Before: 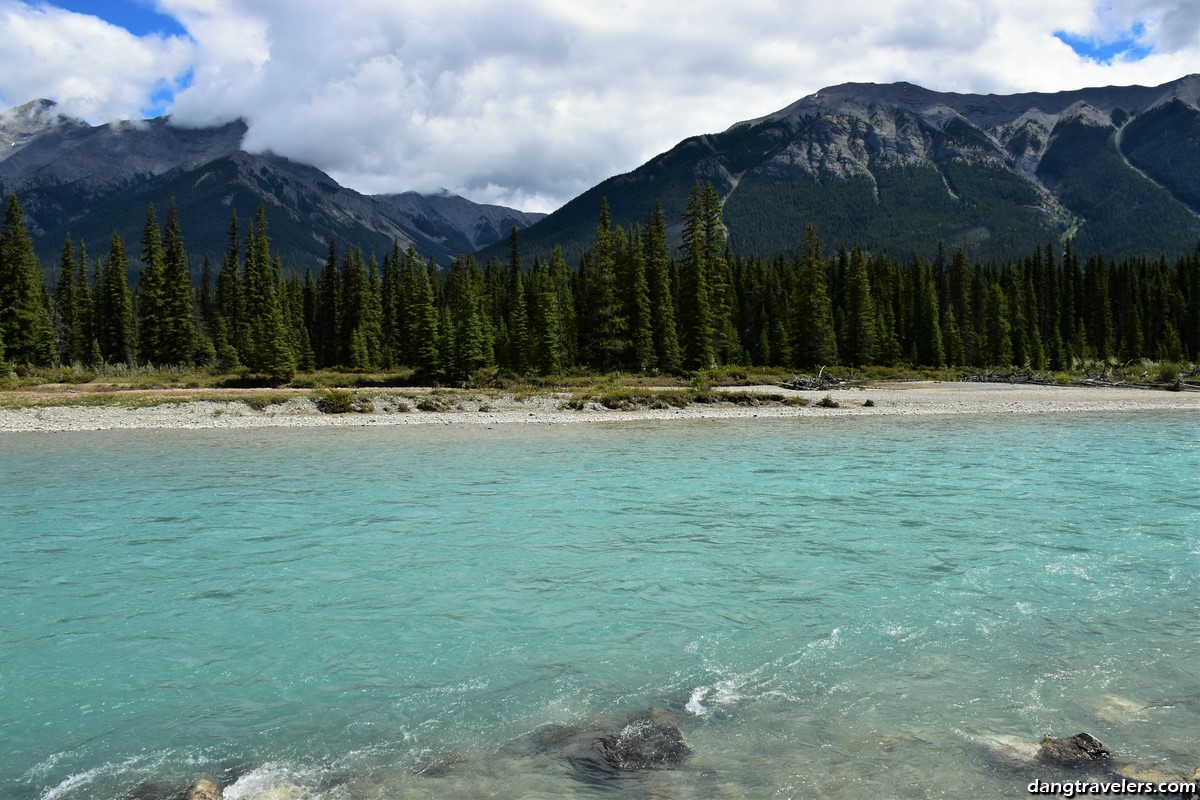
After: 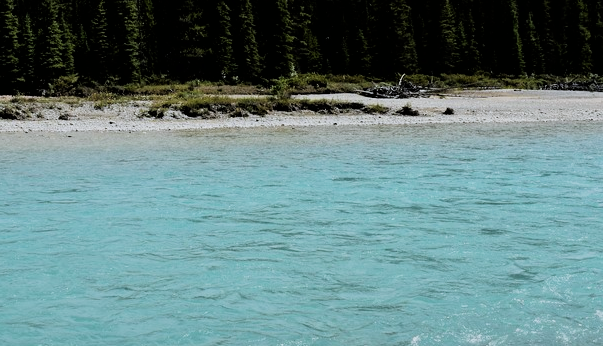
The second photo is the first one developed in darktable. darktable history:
filmic rgb: black relative exposure -5 EV, hardness 2.88, contrast 1.3, highlights saturation mix -10%
crop: left 35.03%, top 36.625%, right 14.663%, bottom 20.057%
color calibration: illuminant as shot in camera, x 0.358, y 0.373, temperature 4628.91 K
